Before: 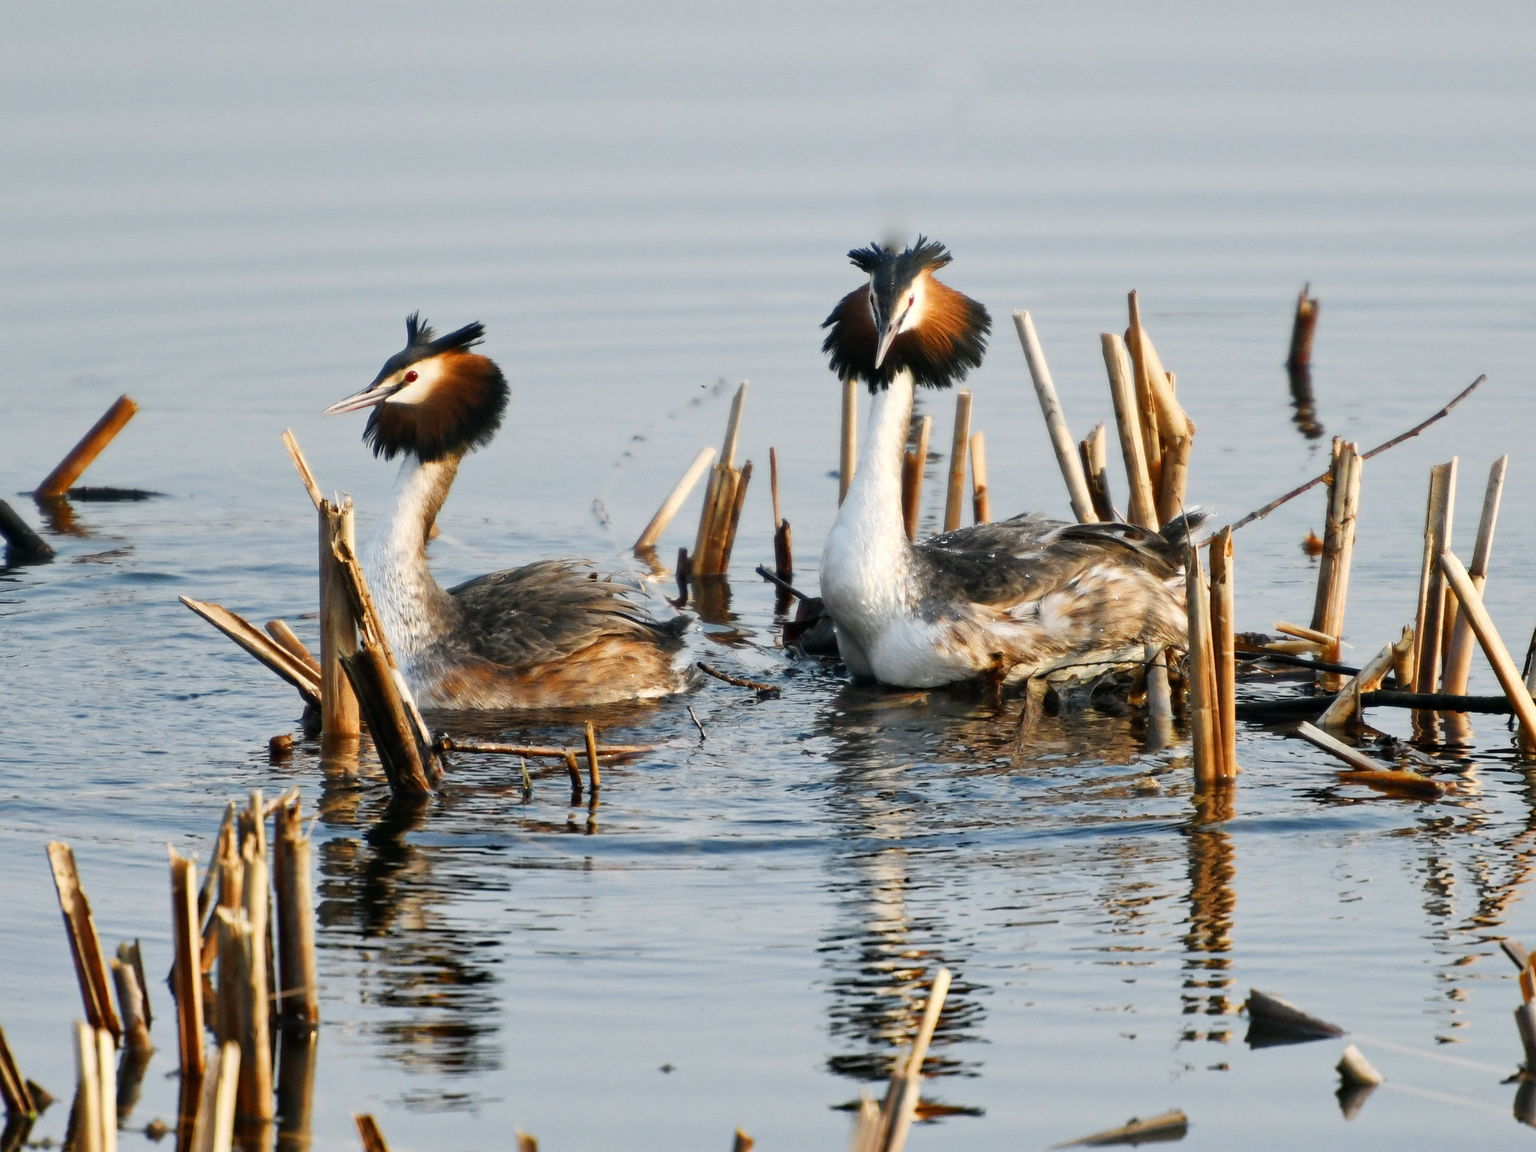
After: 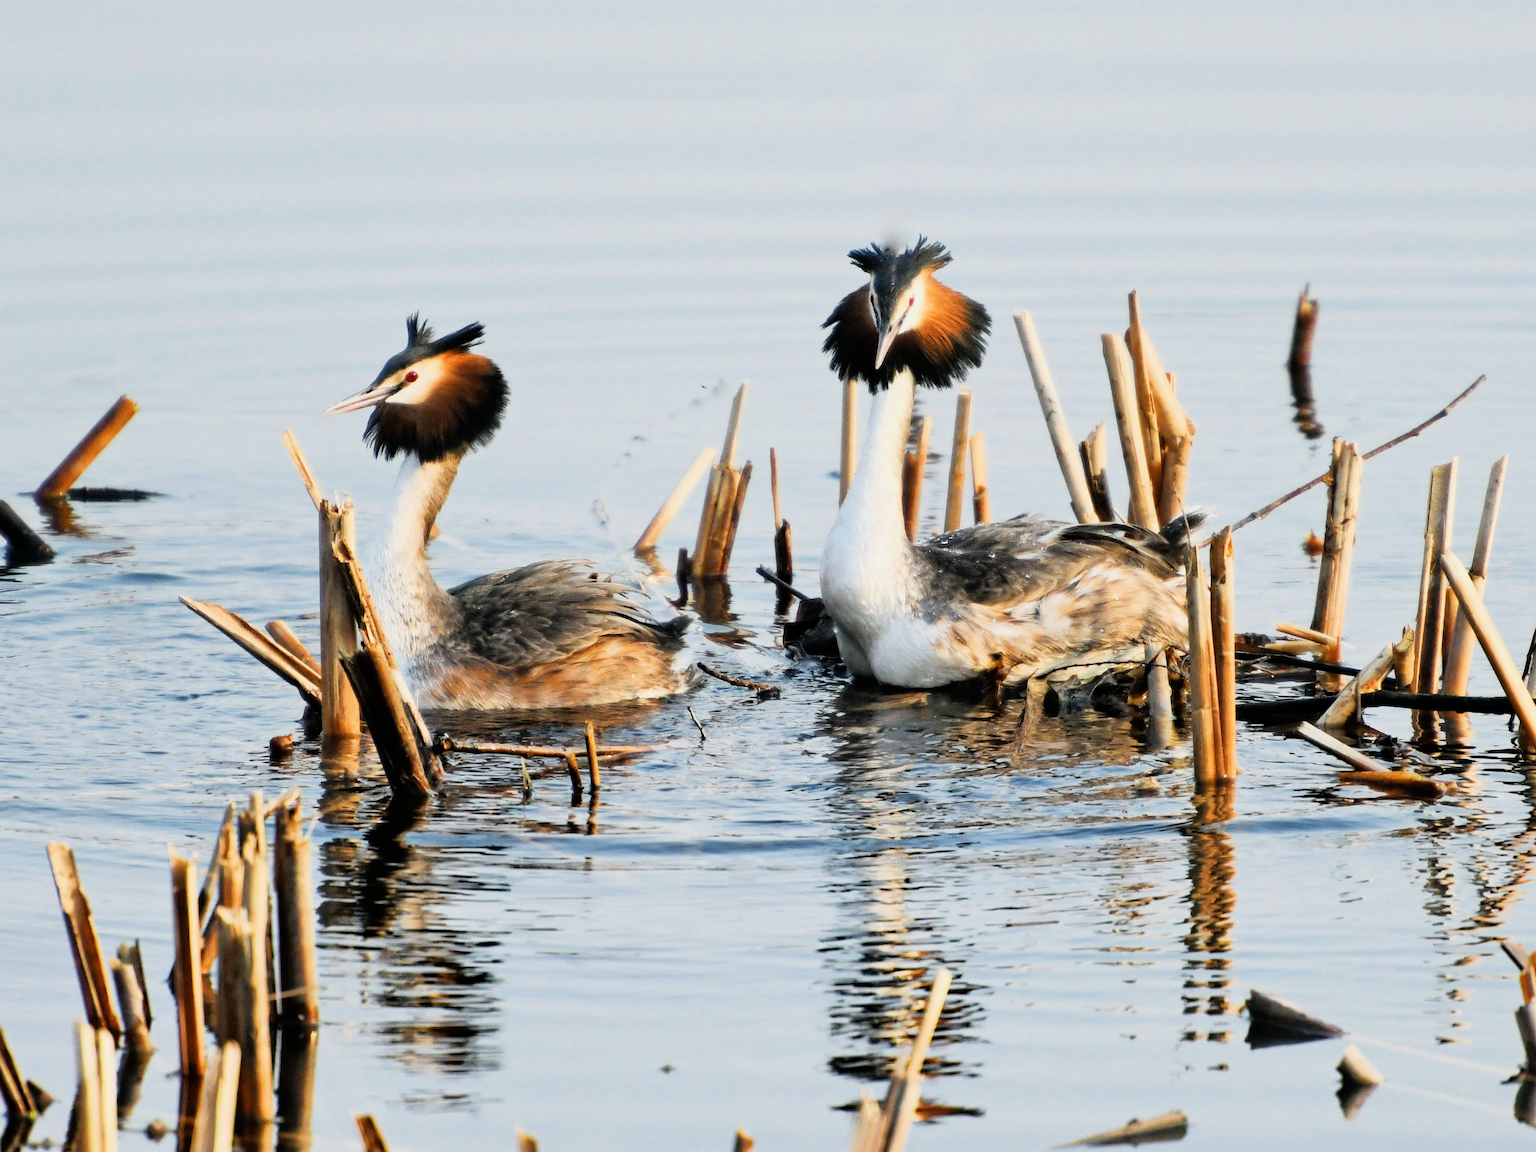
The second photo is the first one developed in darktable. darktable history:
exposure: black level correction 0, exposure 0.7 EV, compensate exposure bias true, compensate highlight preservation false
tone equalizer: on, module defaults
filmic rgb: threshold 3 EV, hardness 4.17, latitude 50%, contrast 1.1, preserve chrominance max RGB, color science v6 (2022), contrast in shadows safe, contrast in highlights safe, enable highlight reconstruction true
